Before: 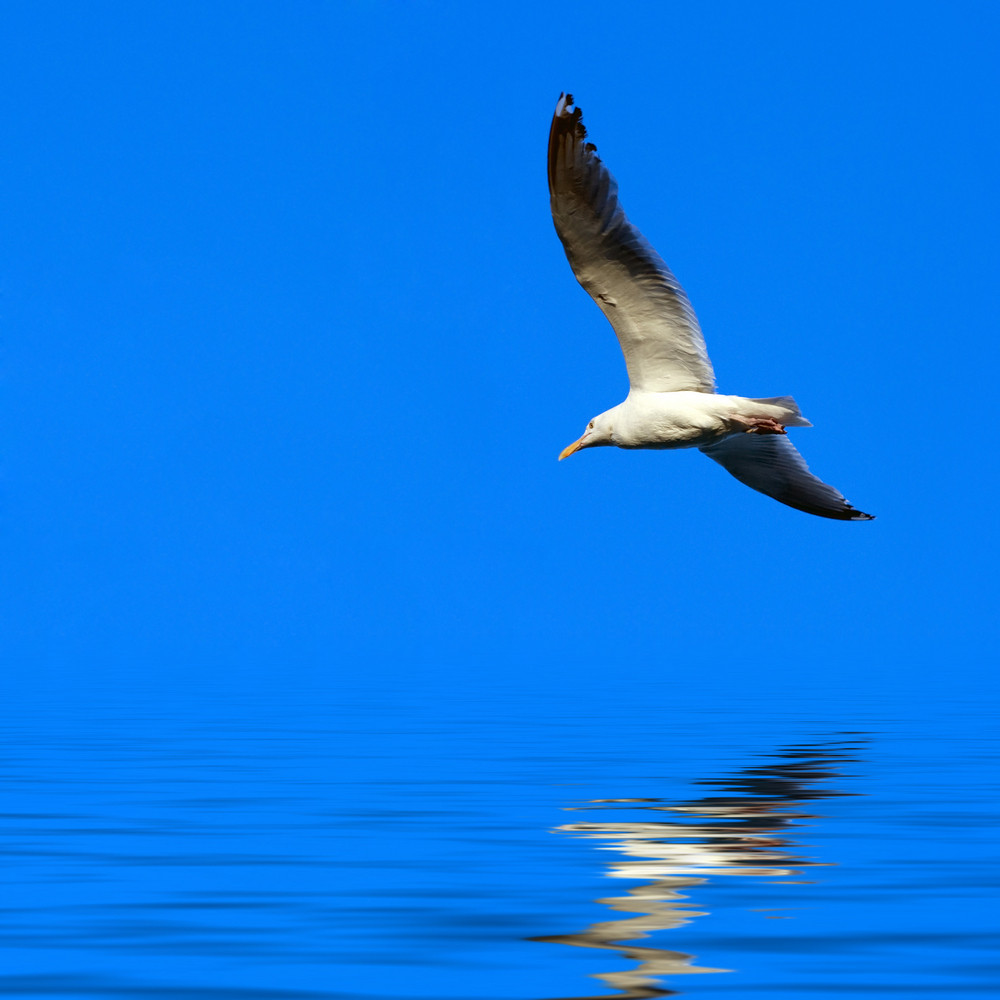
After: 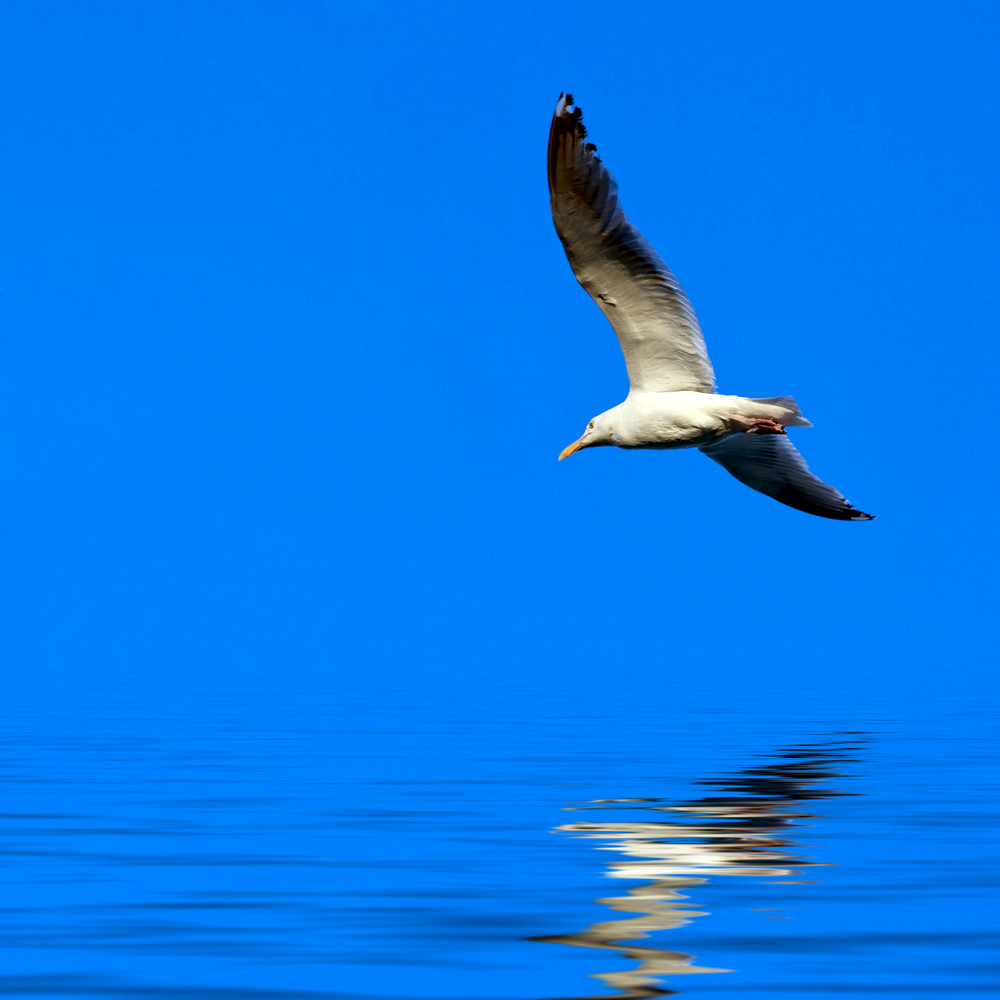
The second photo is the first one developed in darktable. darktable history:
exposure: black level correction 0.005, exposure 0.017 EV, compensate highlight preservation false
contrast equalizer: octaves 7, y [[0.5, 0.5, 0.544, 0.569, 0.5, 0.5], [0.5 ×6], [0.5 ×6], [0 ×6], [0 ×6]], mix 0.288
